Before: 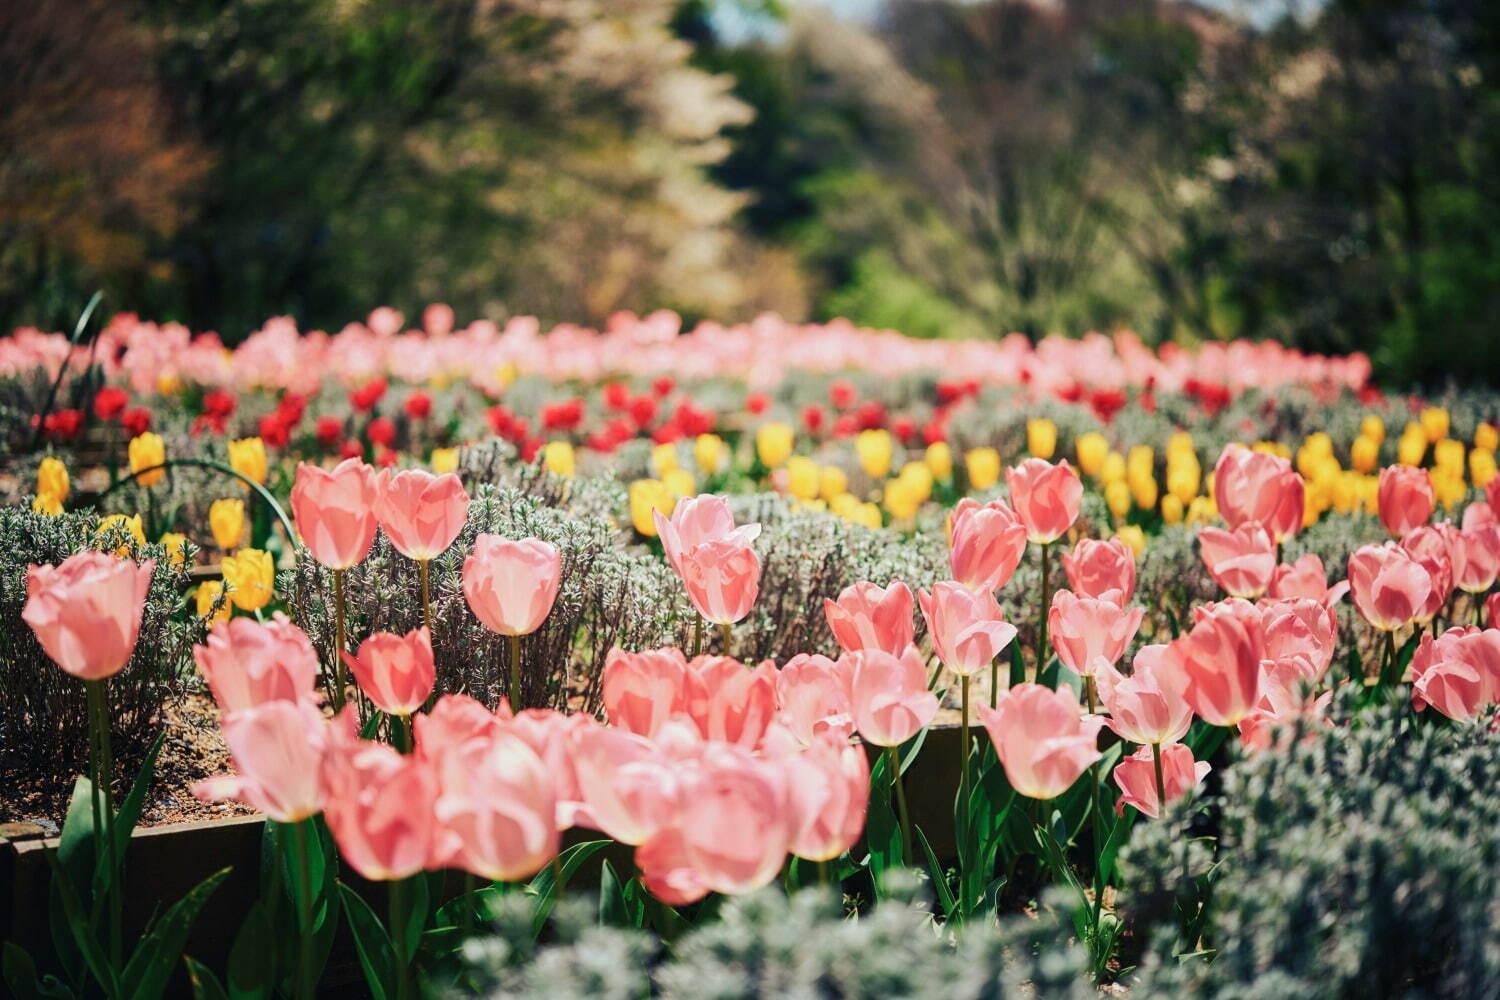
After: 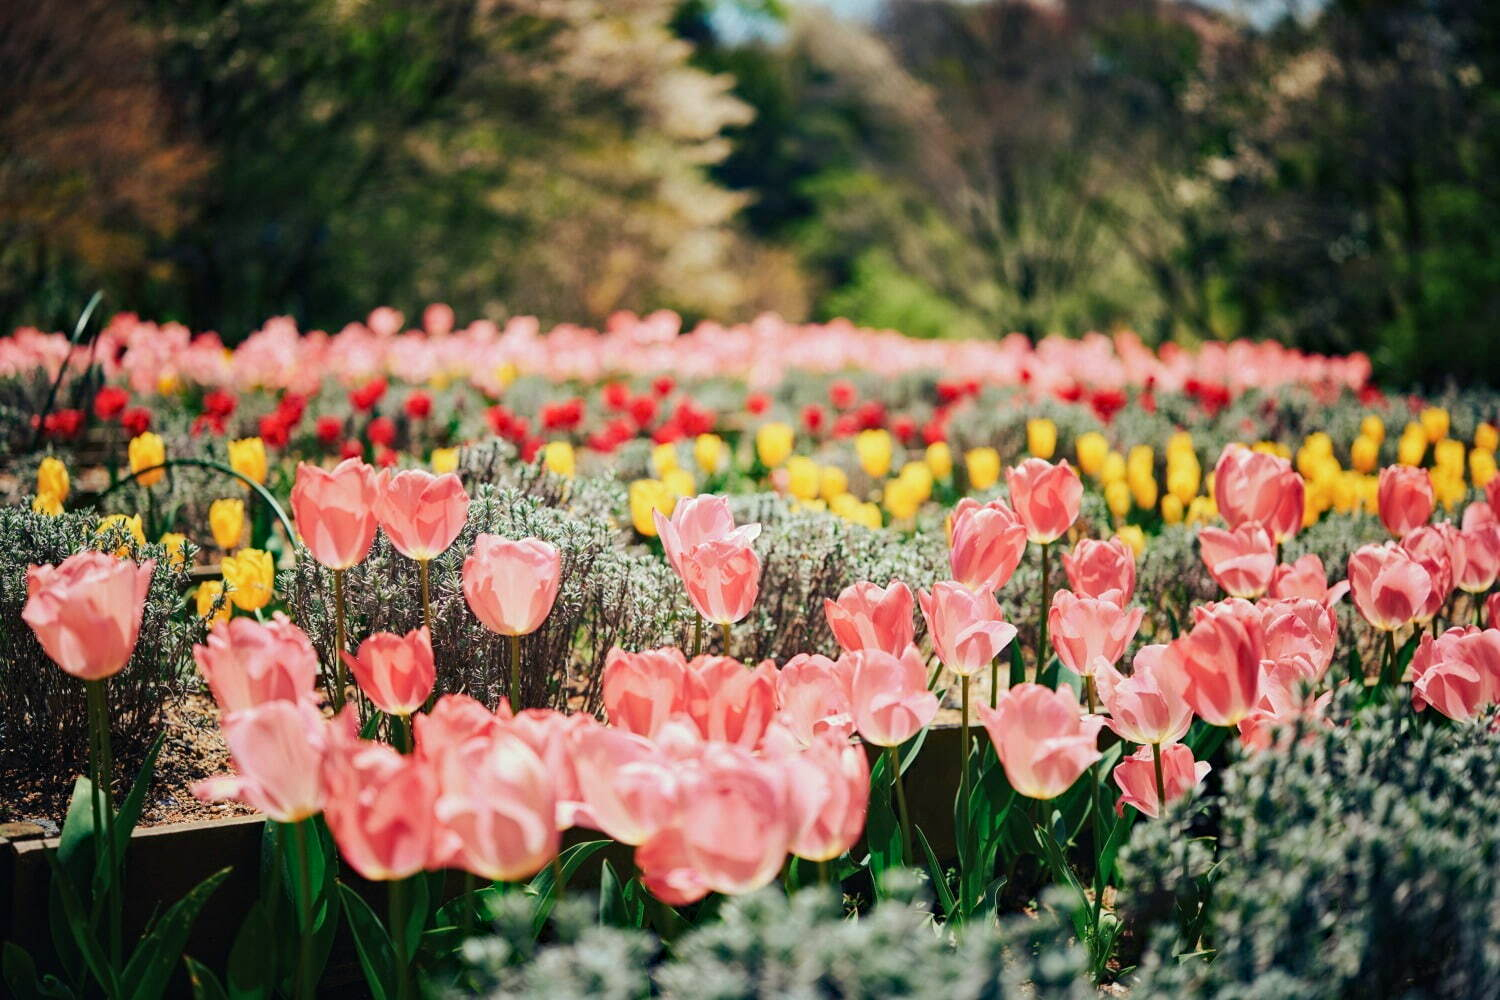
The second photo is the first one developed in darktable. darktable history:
haze removal: on, module defaults
